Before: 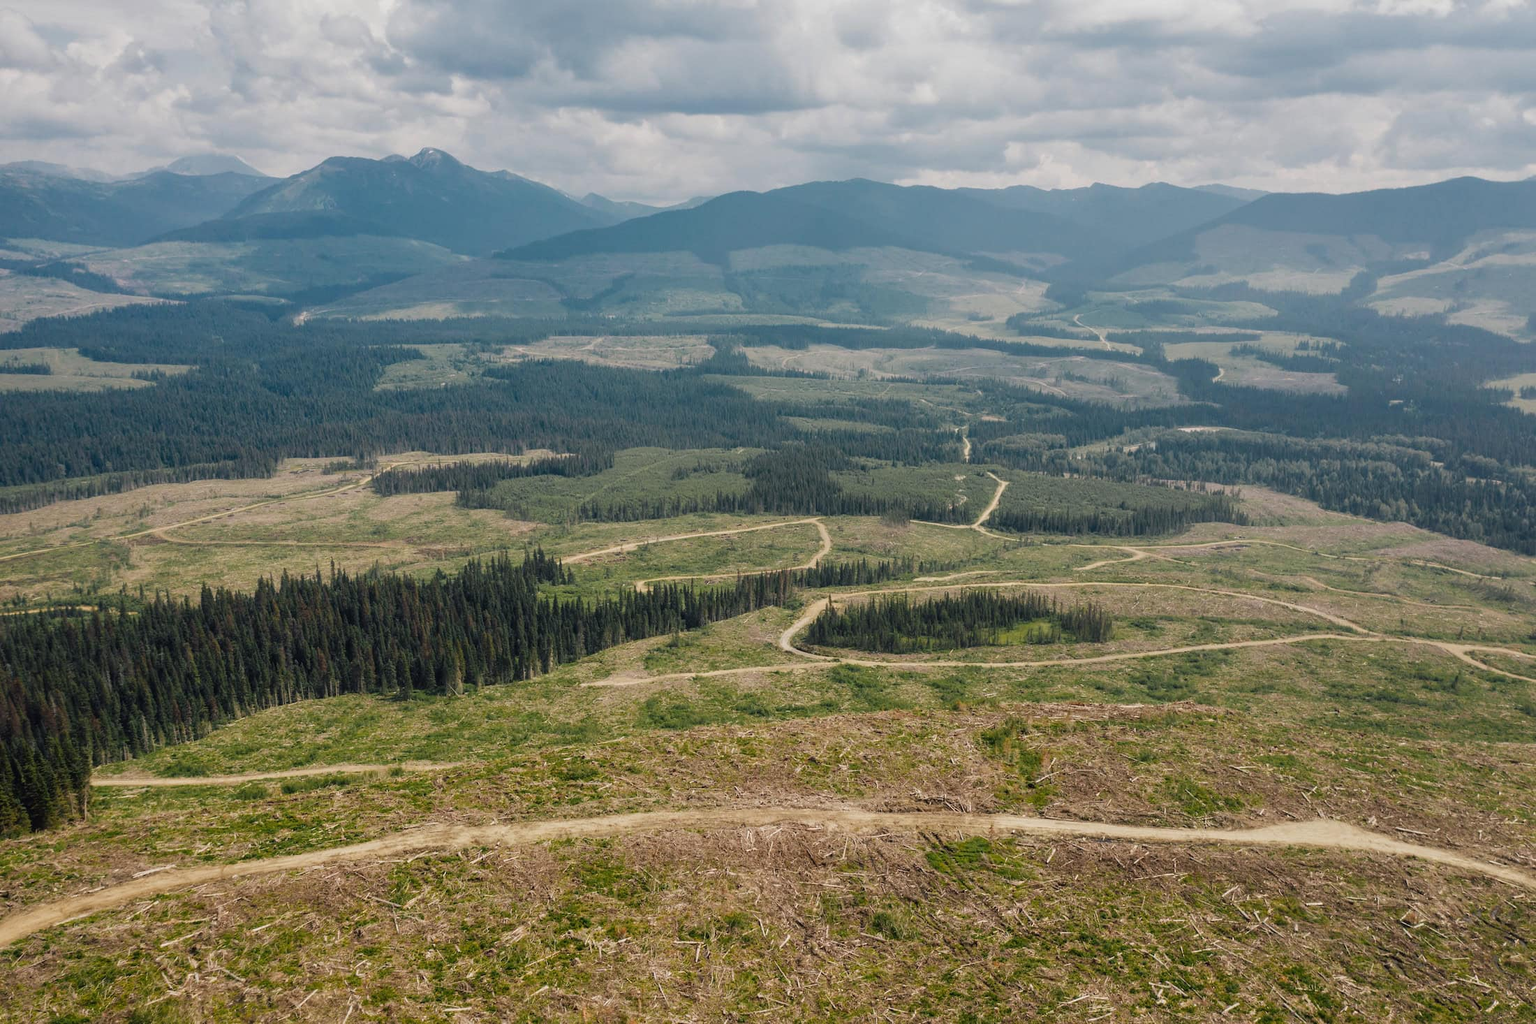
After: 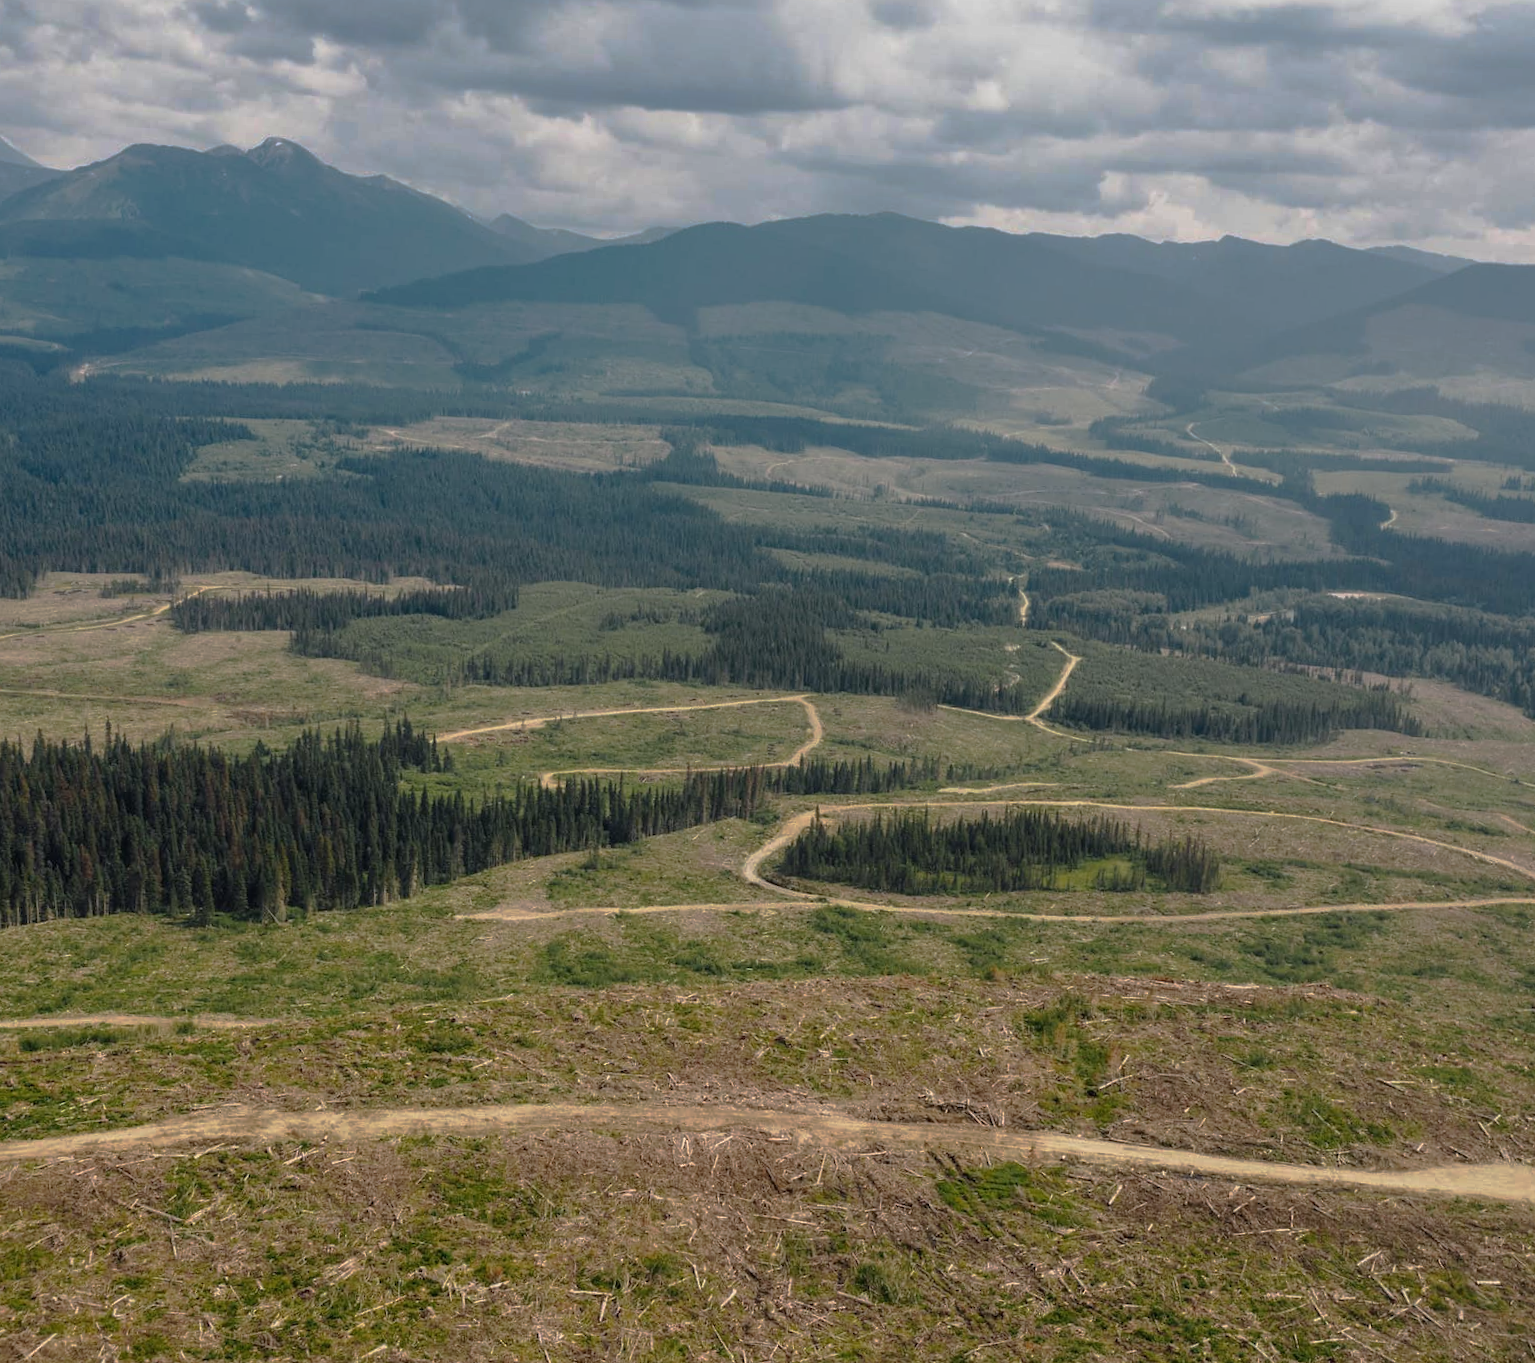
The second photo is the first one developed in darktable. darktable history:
crop and rotate: angle -2.86°, left 14.178%, top 0.044%, right 10.891%, bottom 0.087%
tone curve: curves: ch0 [(0, 0) (0.48, 0.431) (0.7, 0.609) (0.864, 0.854) (1, 1)], preserve colors none
